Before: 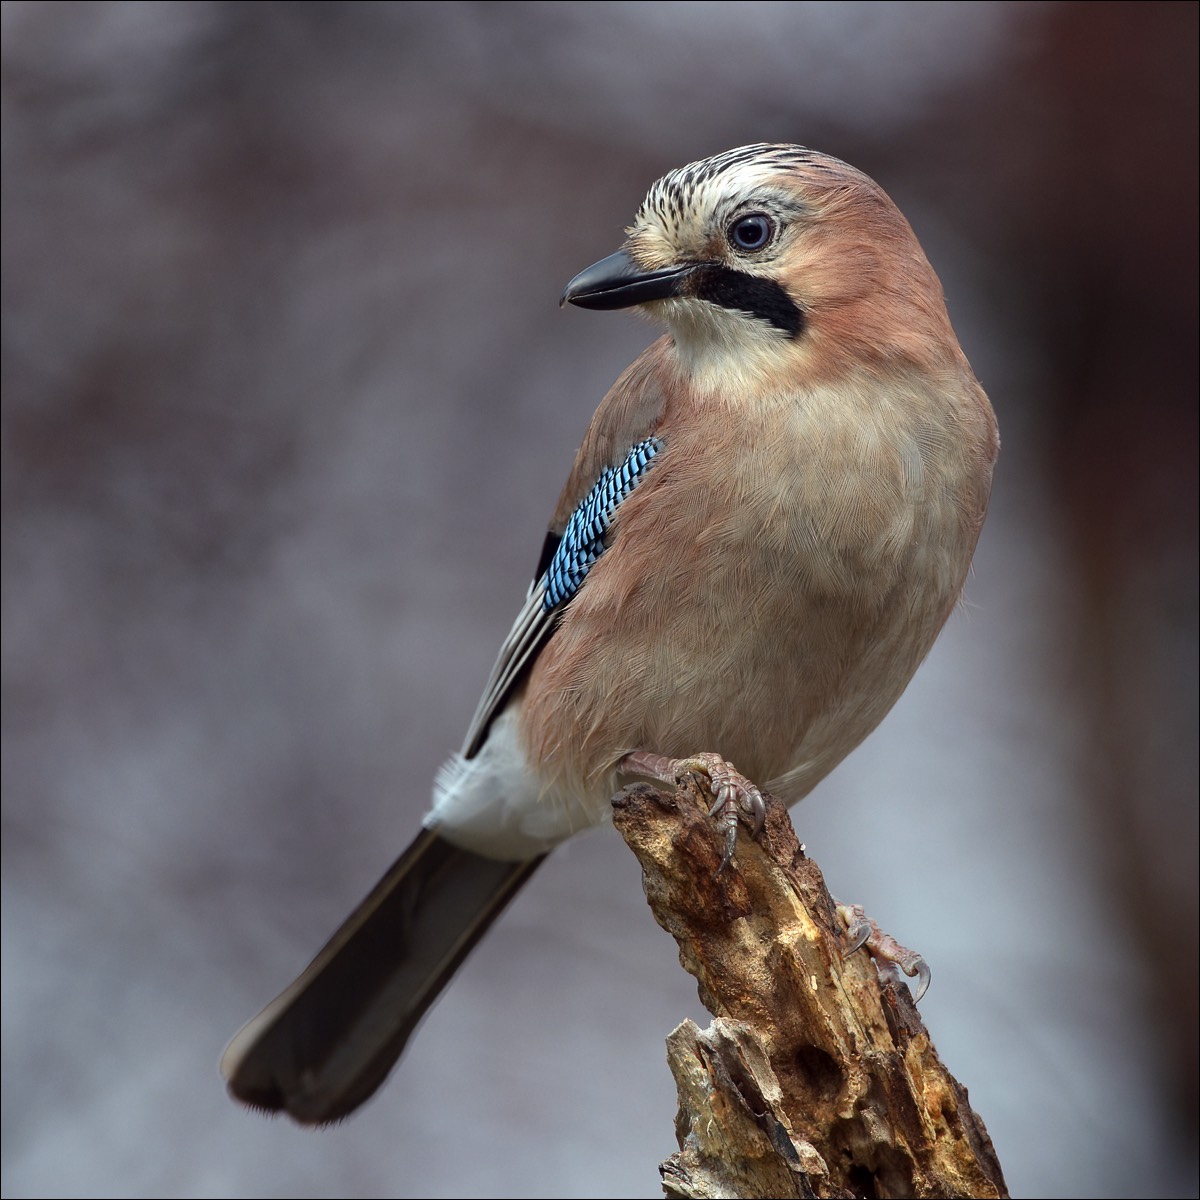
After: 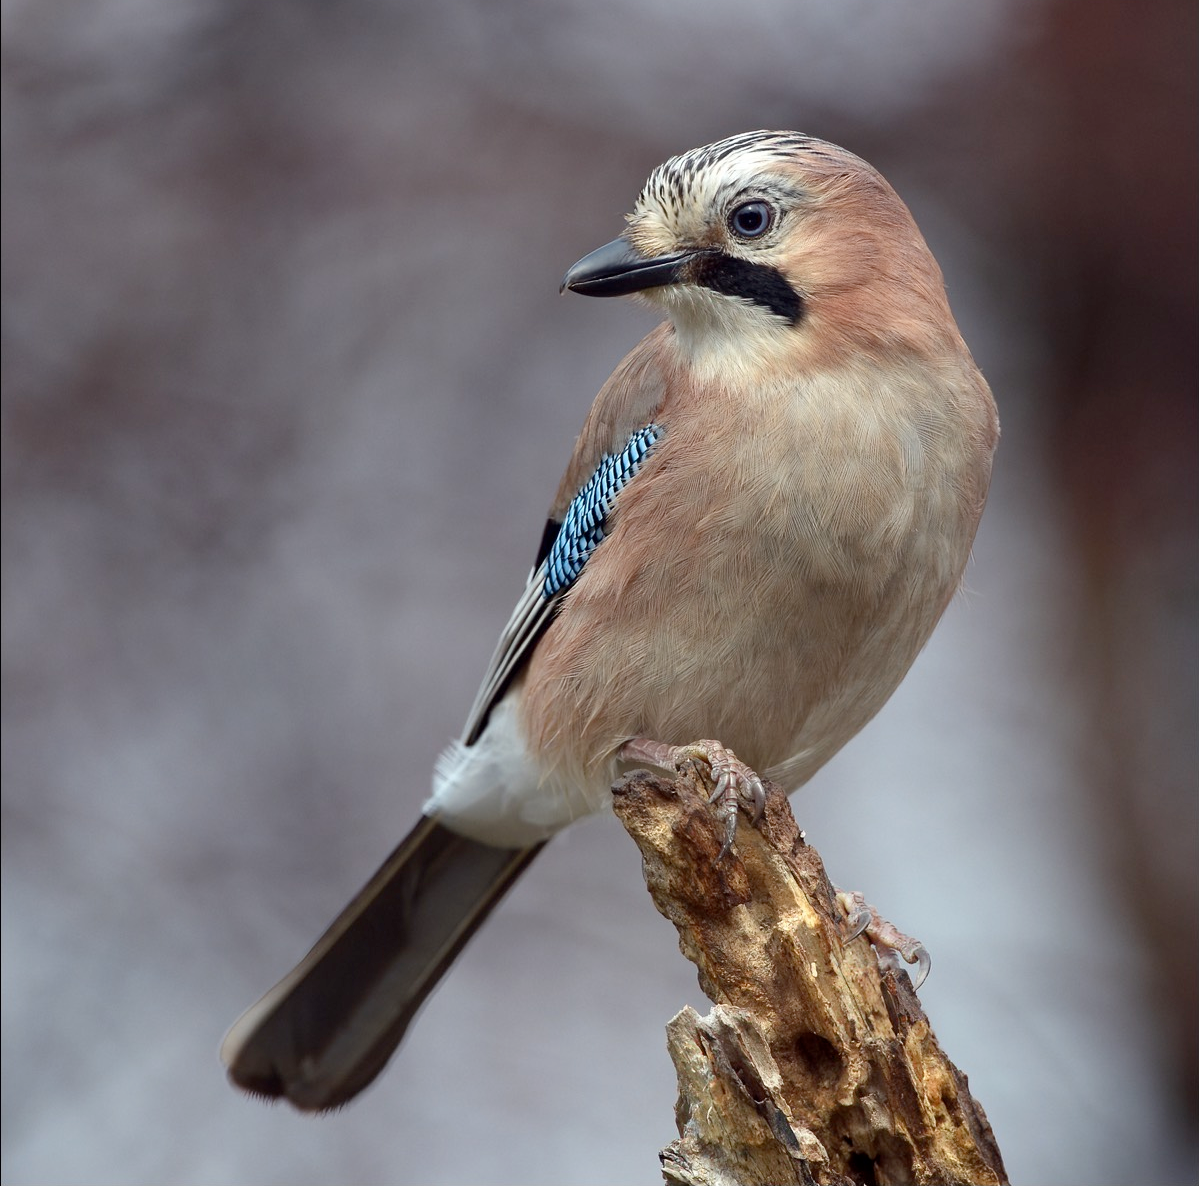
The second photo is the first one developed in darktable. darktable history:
crop: top 1.16%, right 0.021%
